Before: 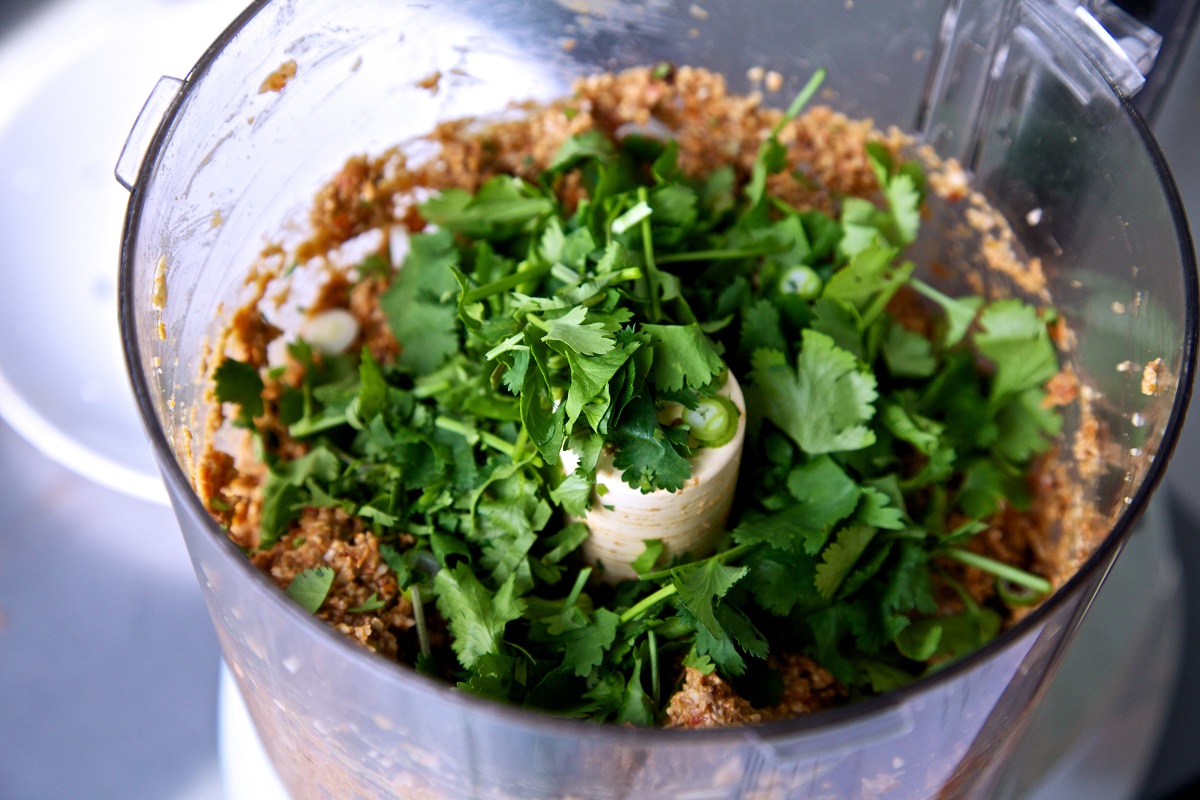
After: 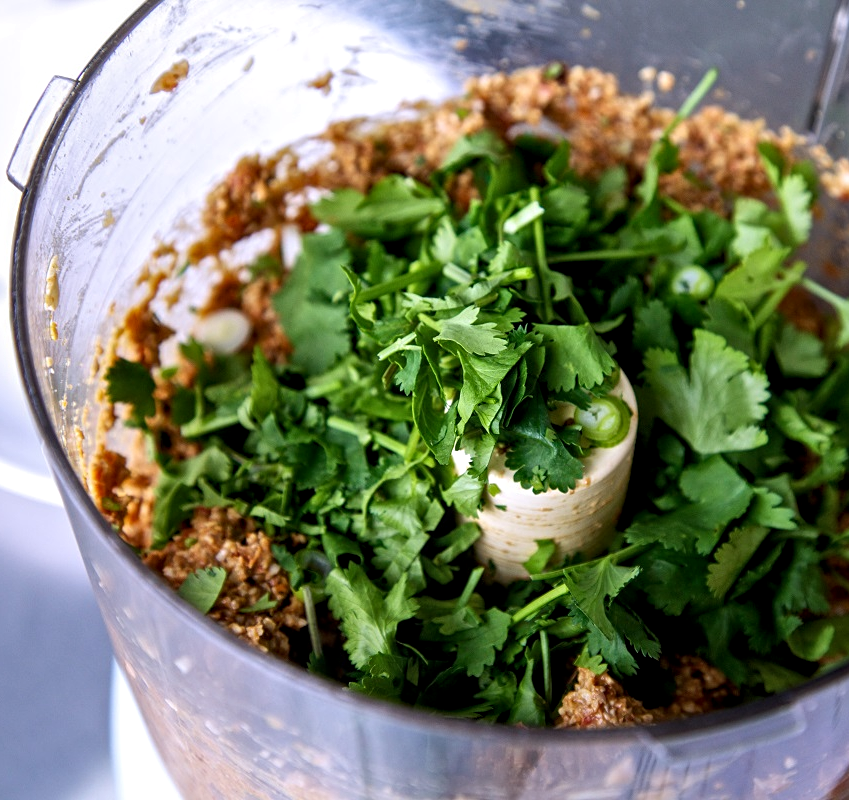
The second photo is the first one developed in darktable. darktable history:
crop and rotate: left 9.061%, right 20.142%
sharpen: amount 0.2
local contrast: detail 130%
